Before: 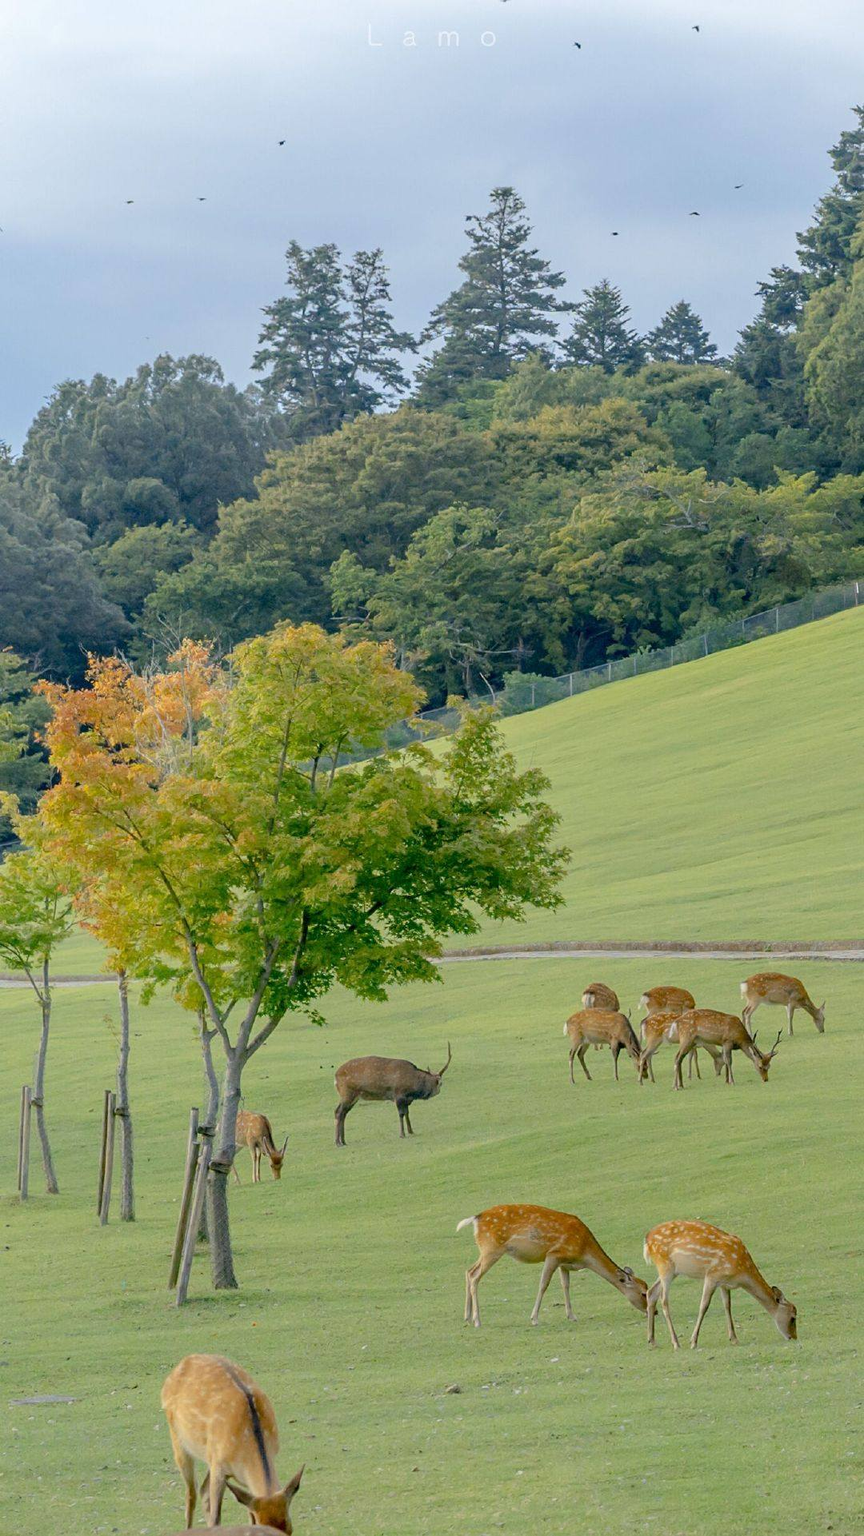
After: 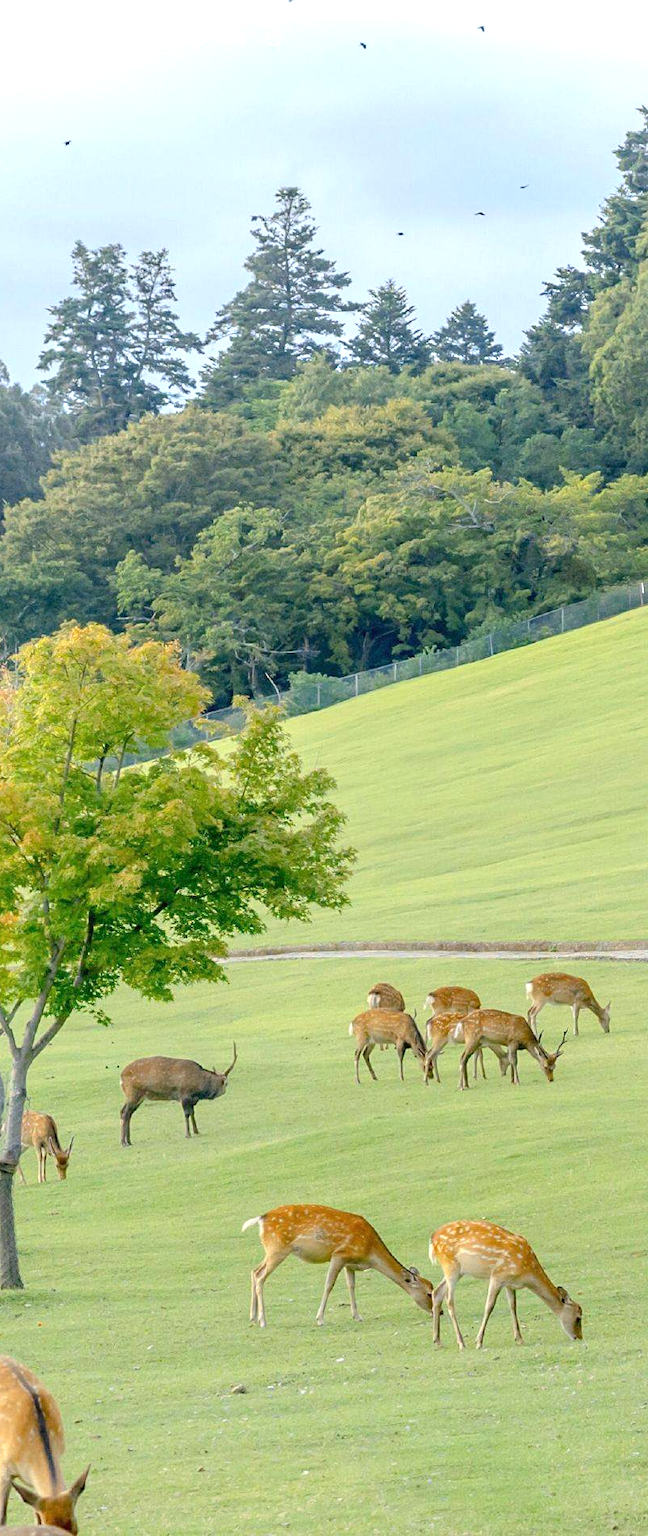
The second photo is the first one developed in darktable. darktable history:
exposure: black level correction 0, exposure 0.703 EV, compensate exposure bias true, compensate highlight preservation false
crop and rotate: left 24.864%
